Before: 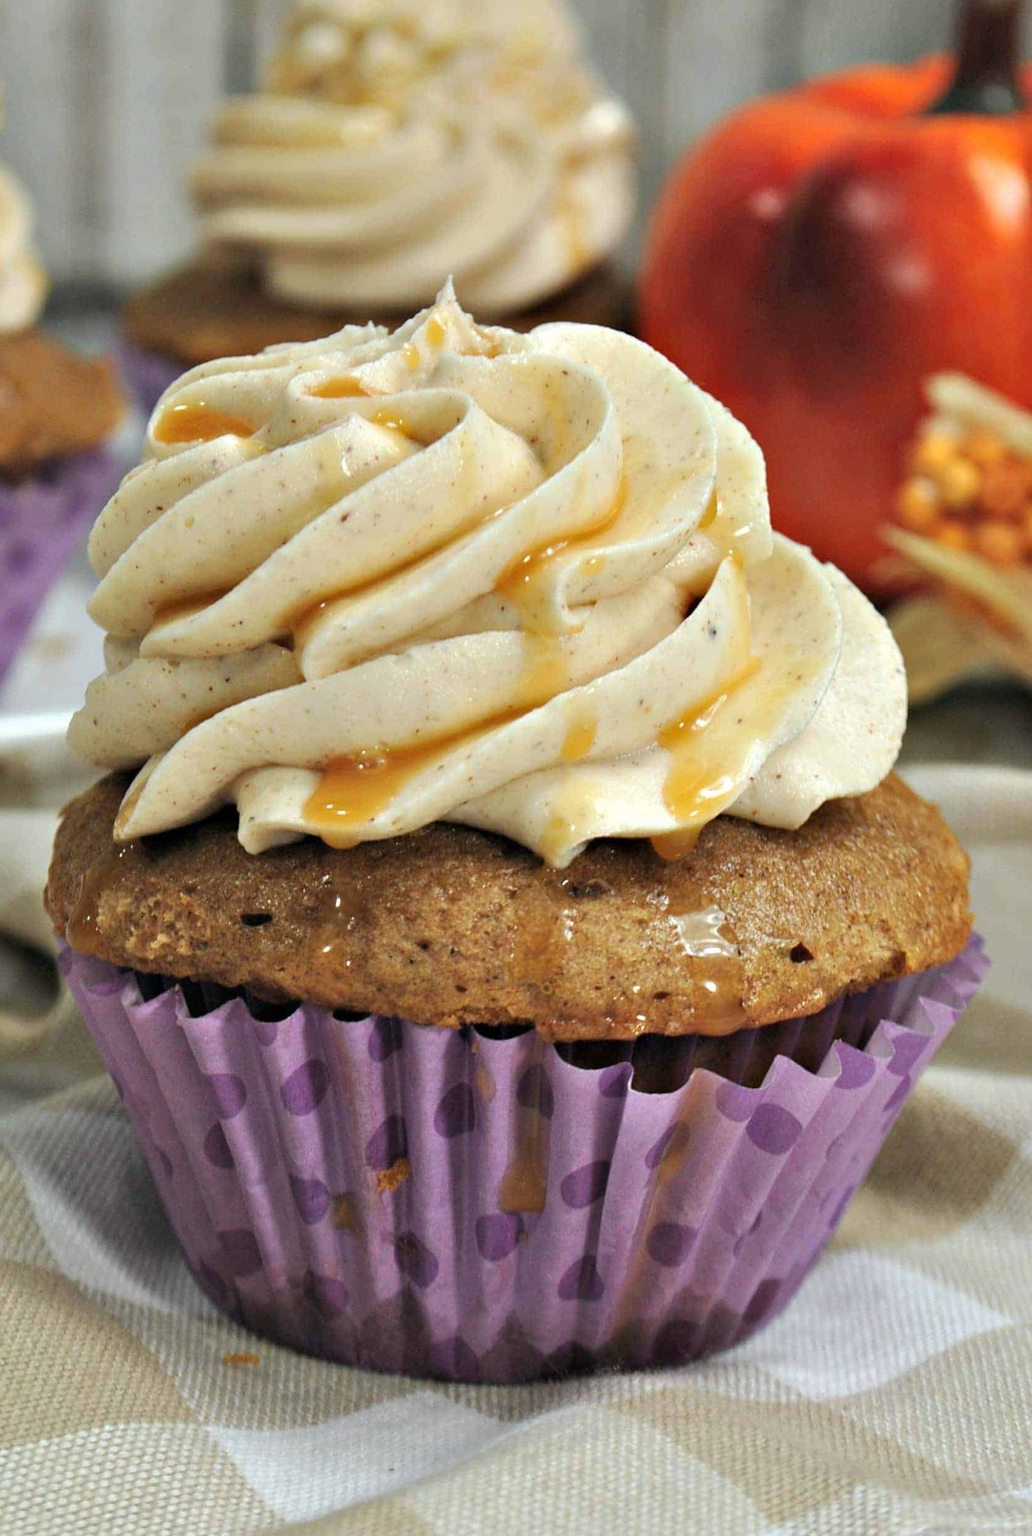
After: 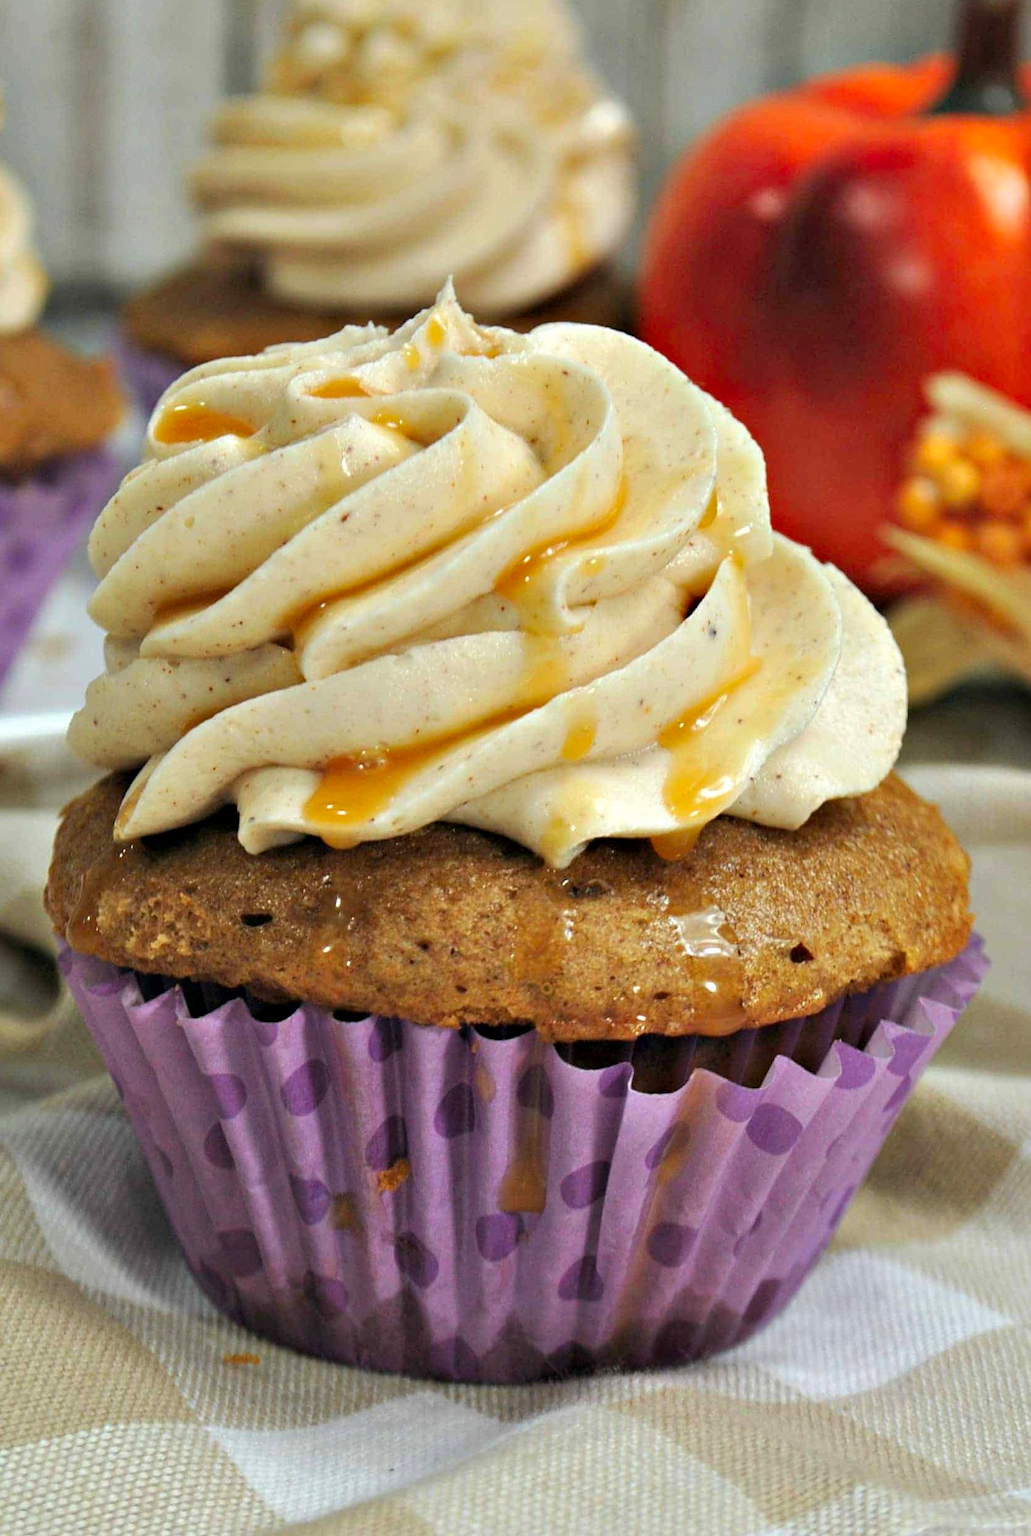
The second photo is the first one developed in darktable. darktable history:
exposure: black level correction 0.001, compensate highlight preservation false
contrast brightness saturation: saturation 0.18
